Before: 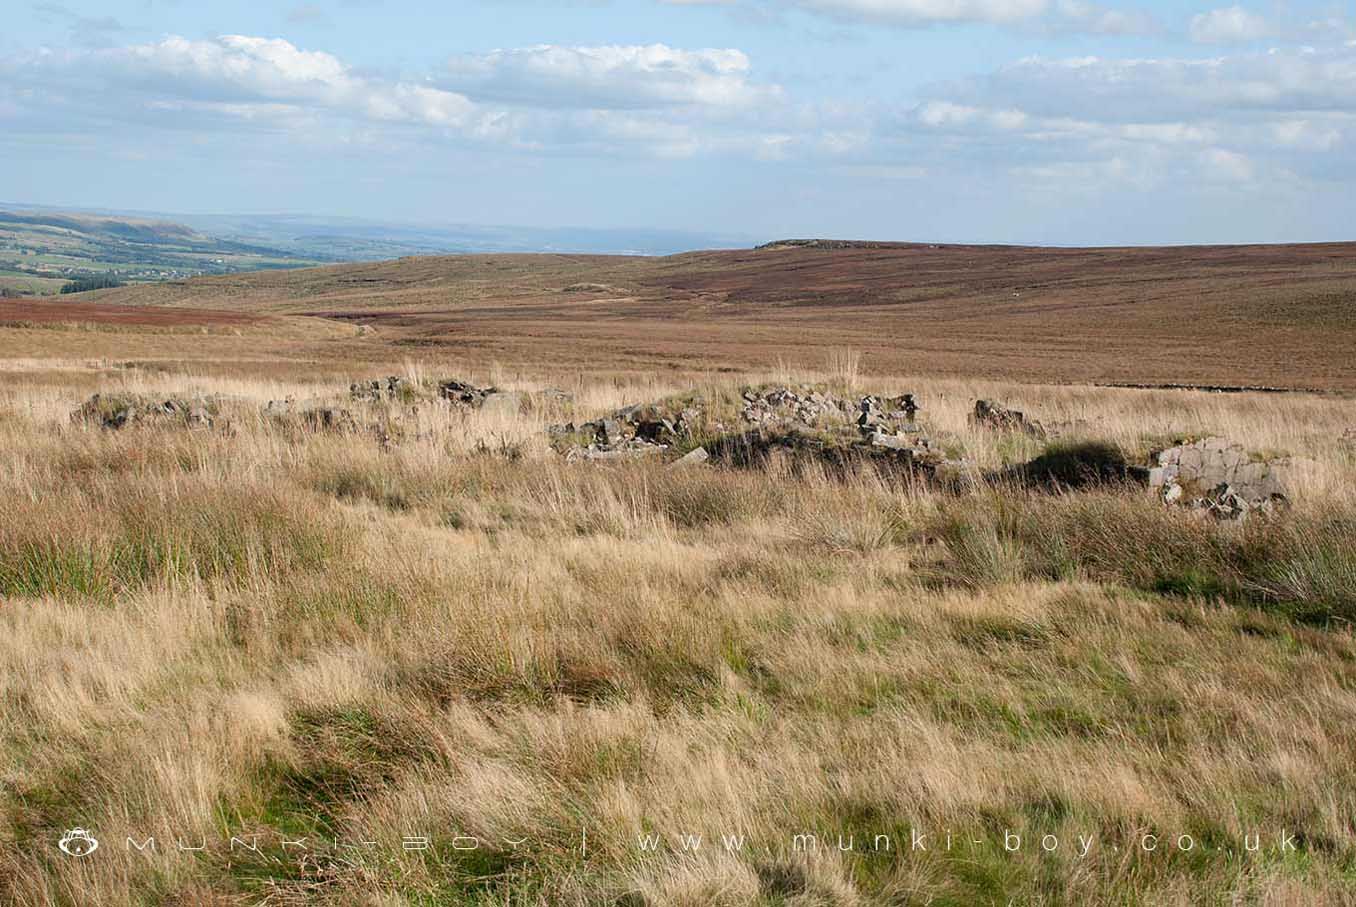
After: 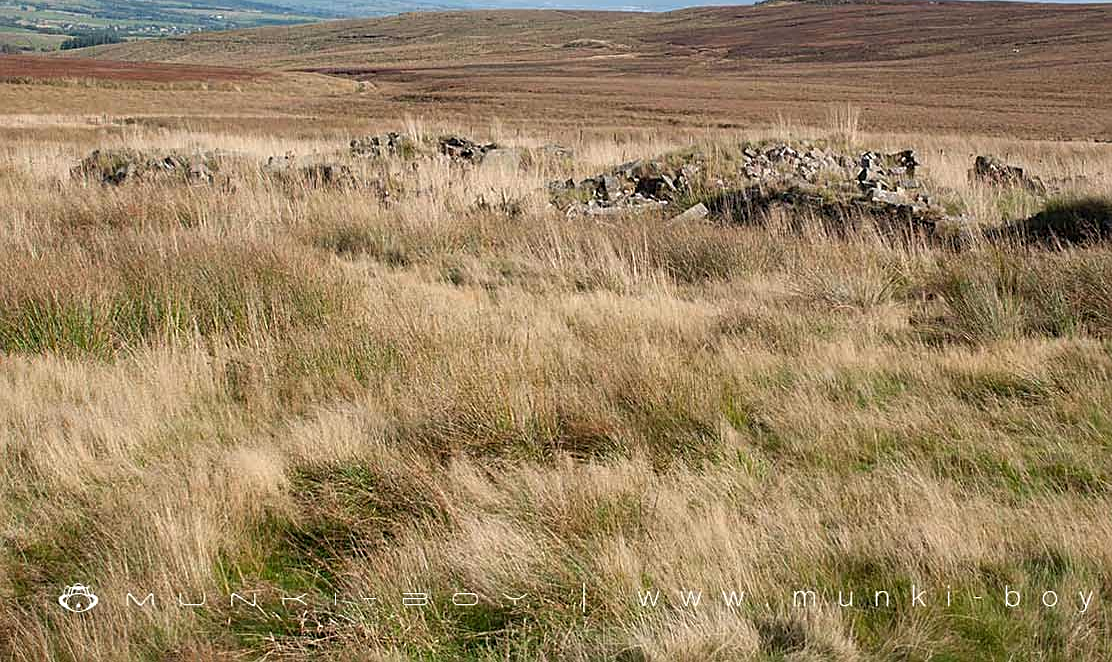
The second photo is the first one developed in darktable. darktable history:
crop: top 26.916%, right 17.962%
sharpen: on, module defaults
tone equalizer: on, module defaults
